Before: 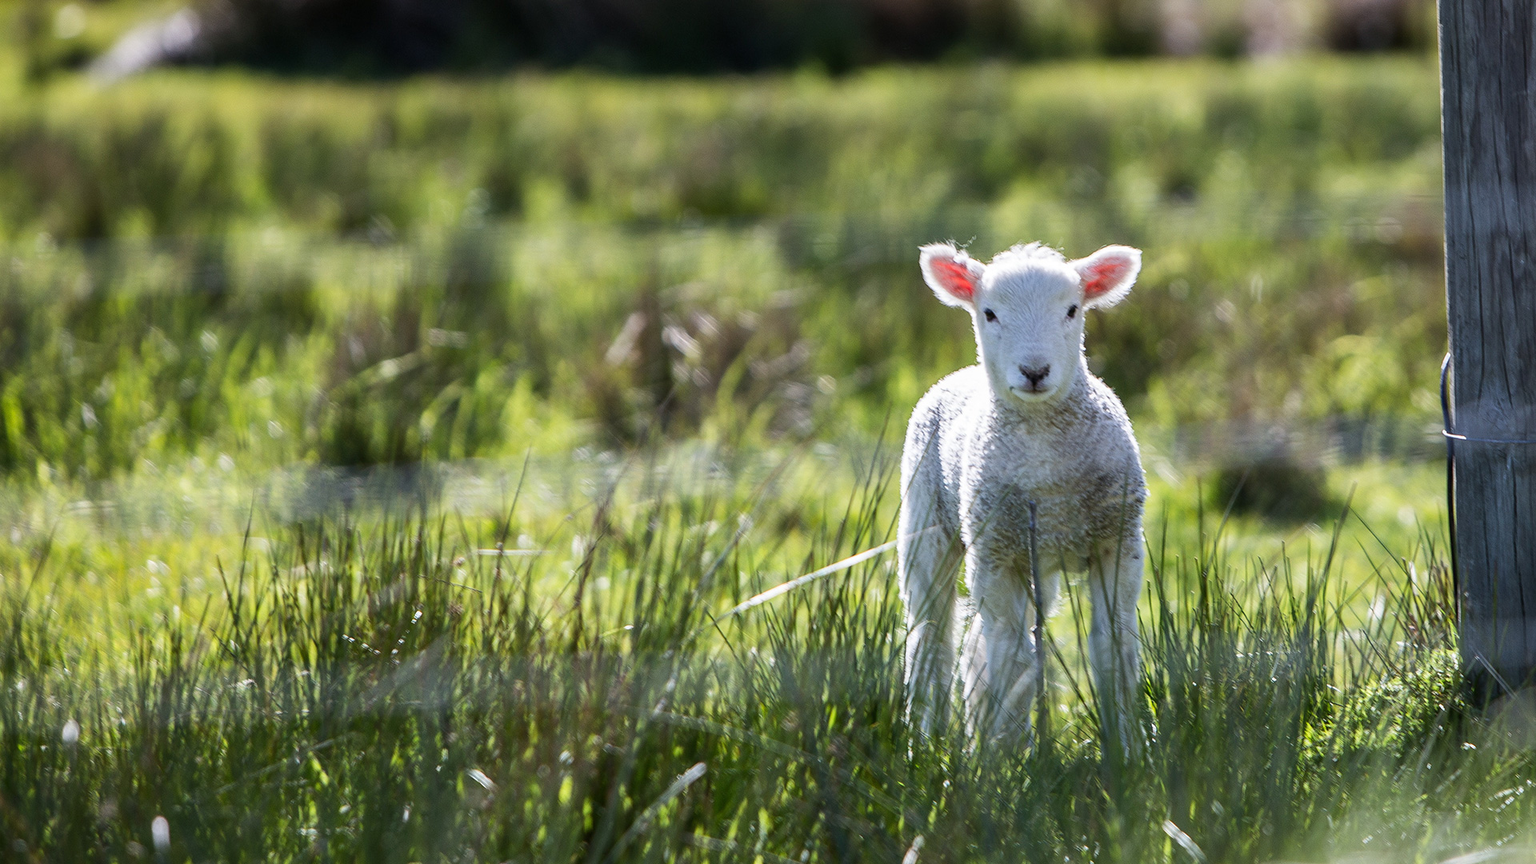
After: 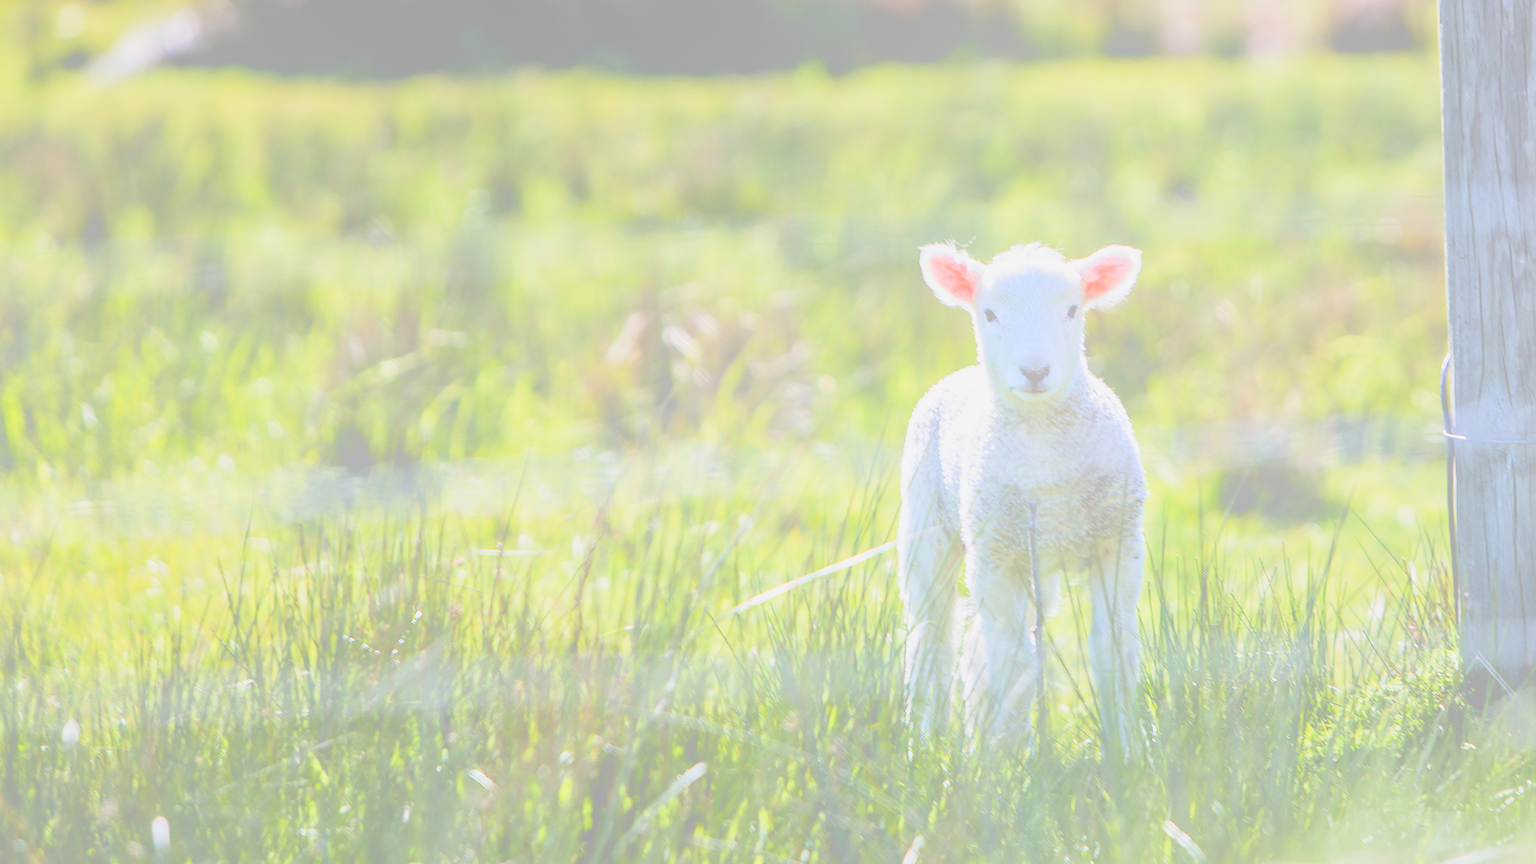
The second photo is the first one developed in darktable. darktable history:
contrast equalizer: y [[0.545, 0.572, 0.59, 0.59, 0.571, 0.545], [0.5 ×6], [0.5 ×6], [0 ×6], [0 ×6]]
filmic rgb: black relative exposure -7.32 EV, white relative exposure 5.09 EV, hardness 3.2
tone equalizer: -8 EV 0.25 EV, -7 EV 0.417 EV, -6 EV 0.417 EV, -5 EV 0.25 EV, -3 EV -0.25 EV, -2 EV -0.417 EV, -1 EV -0.417 EV, +0 EV -0.25 EV, edges refinement/feathering 500, mask exposure compensation -1.57 EV, preserve details guided filter
bloom: size 70%, threshold 25%, strength 70%
